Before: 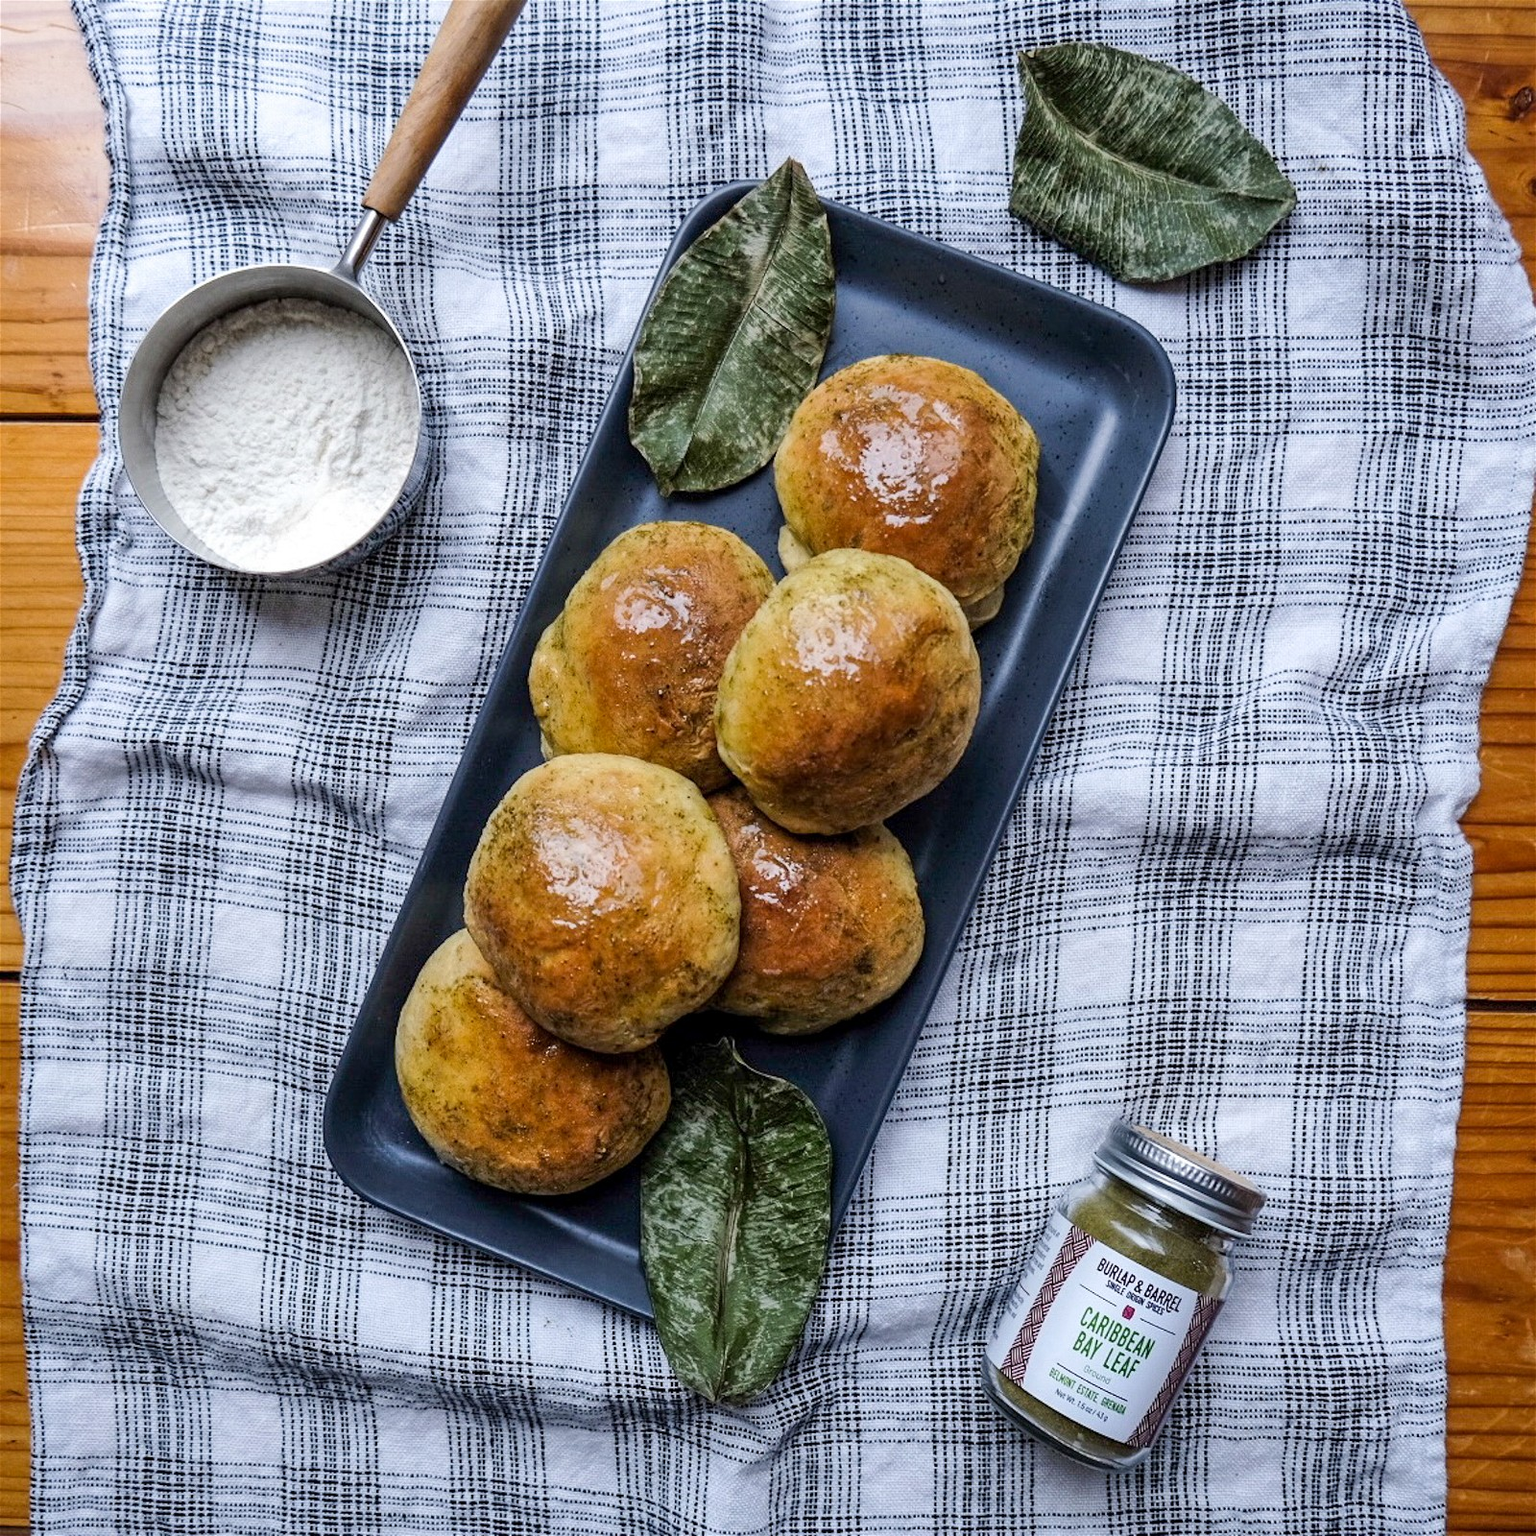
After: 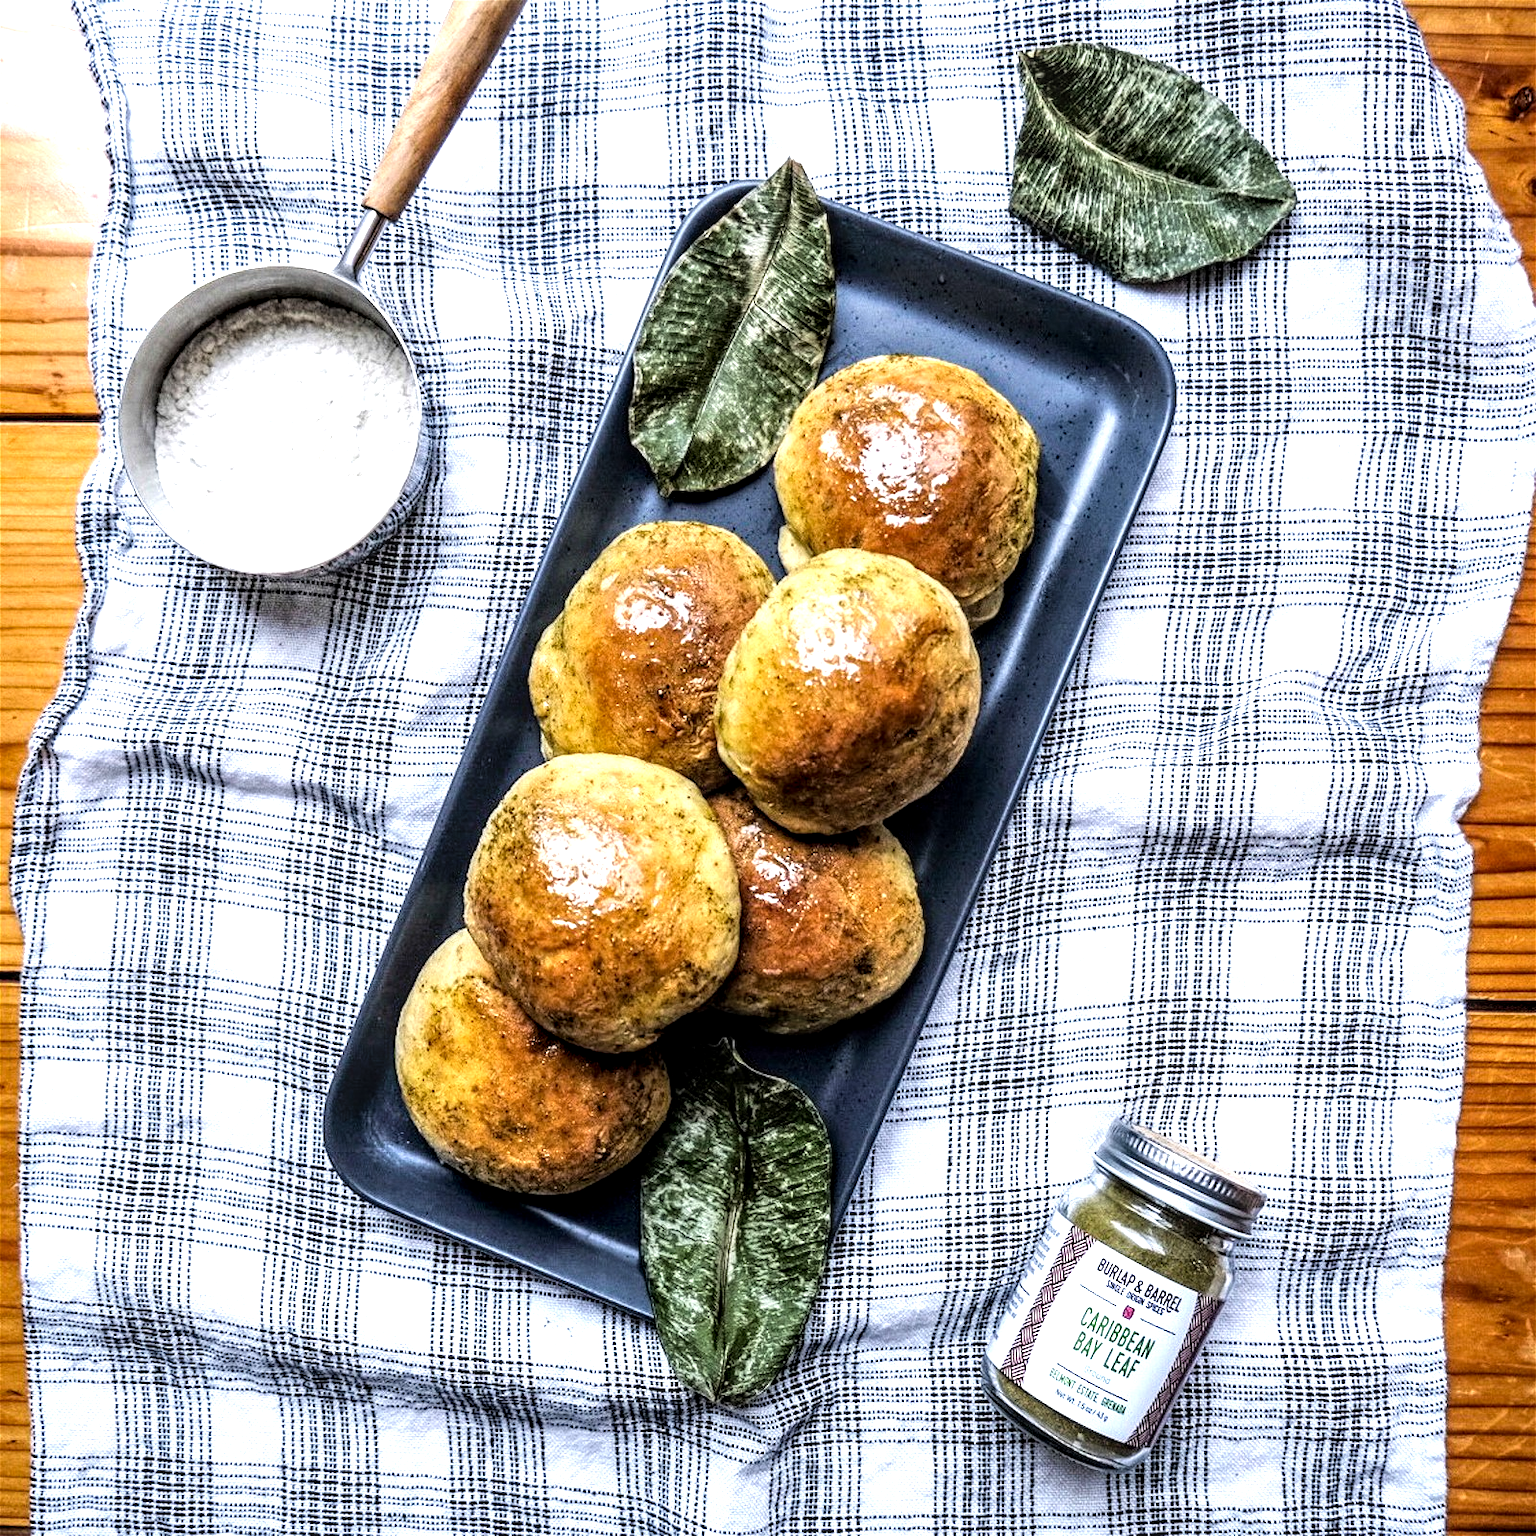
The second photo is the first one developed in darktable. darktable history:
local contrast: detail 144%
tone equalizer: -8 EV -1.06 EV, -7 EV -1 EV, -6 EV -0.887 EV, -5 EV -0.595 EV, -3 EV 0.551 EV, -2 EV 0.886 EV, -1 EV 1.01 EV, +0 EV 1.07 EV, mask exposure compensation -0.494 EV
